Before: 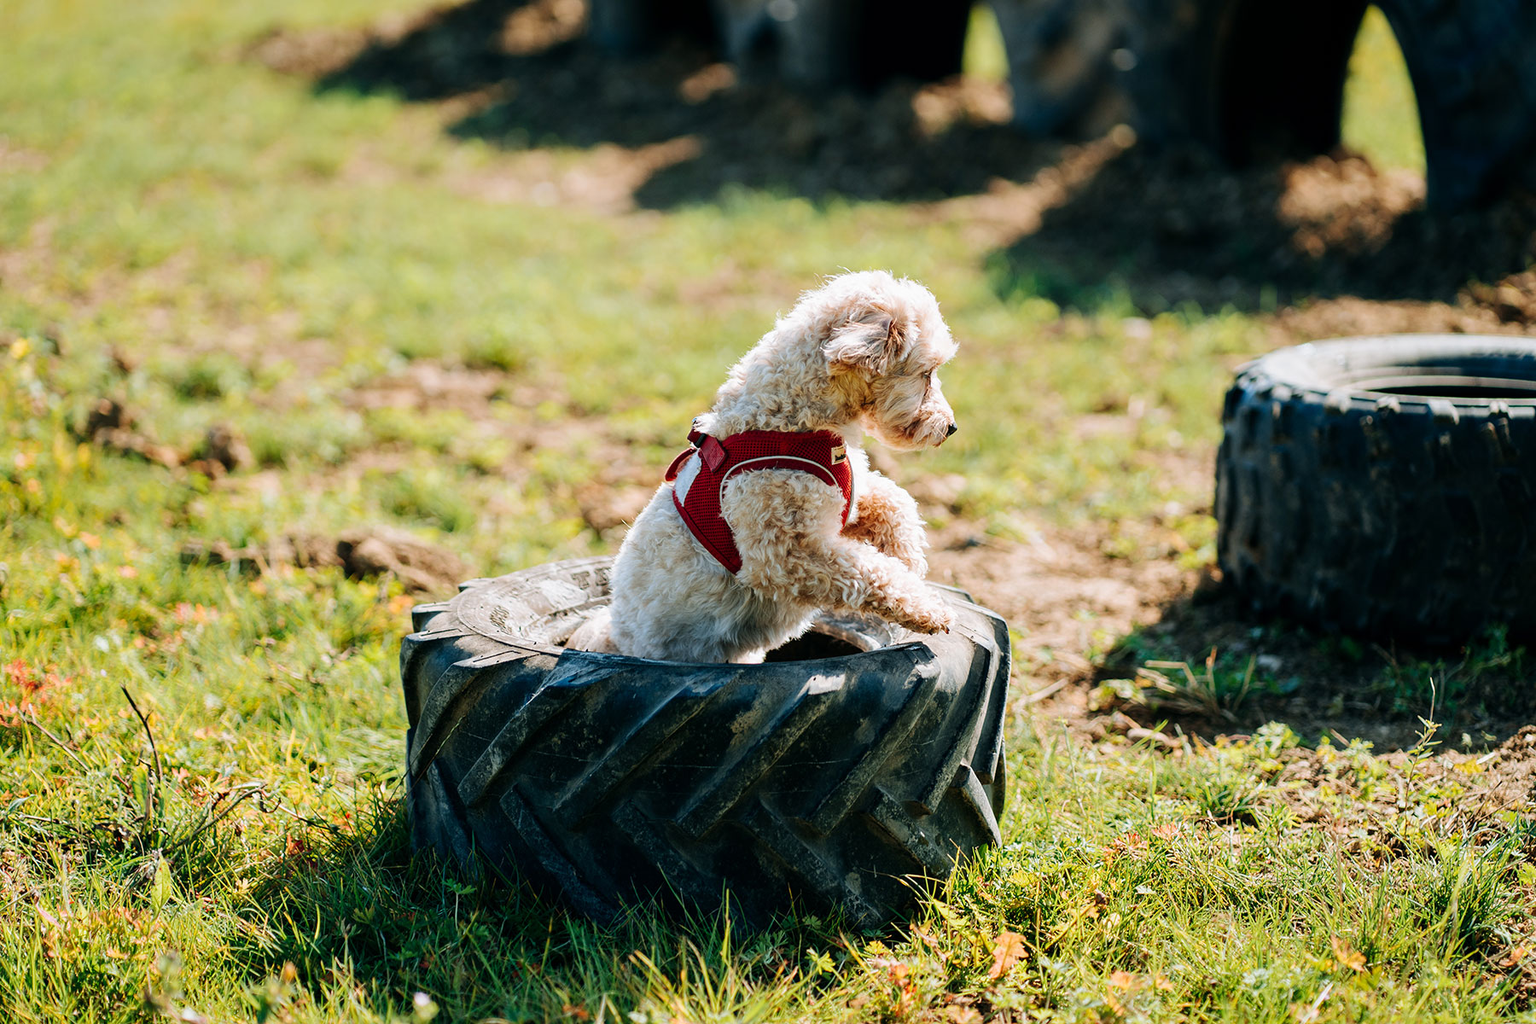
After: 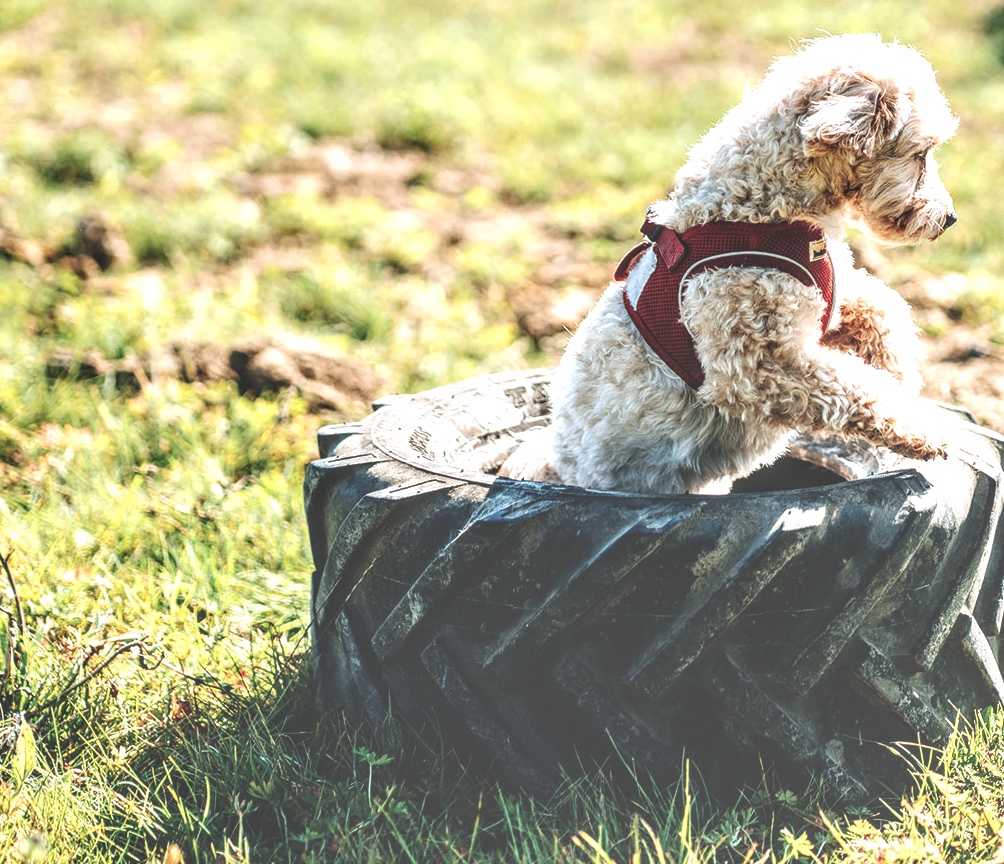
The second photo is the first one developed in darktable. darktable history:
exposure: black level correction -0.071, exposure 0.503 EV, compensate highlight preservation false
local contrast: highlights 17%, detail 185%
crop: left 9.219%, top 23.587%, right 34.985%, bottom 4.36%
